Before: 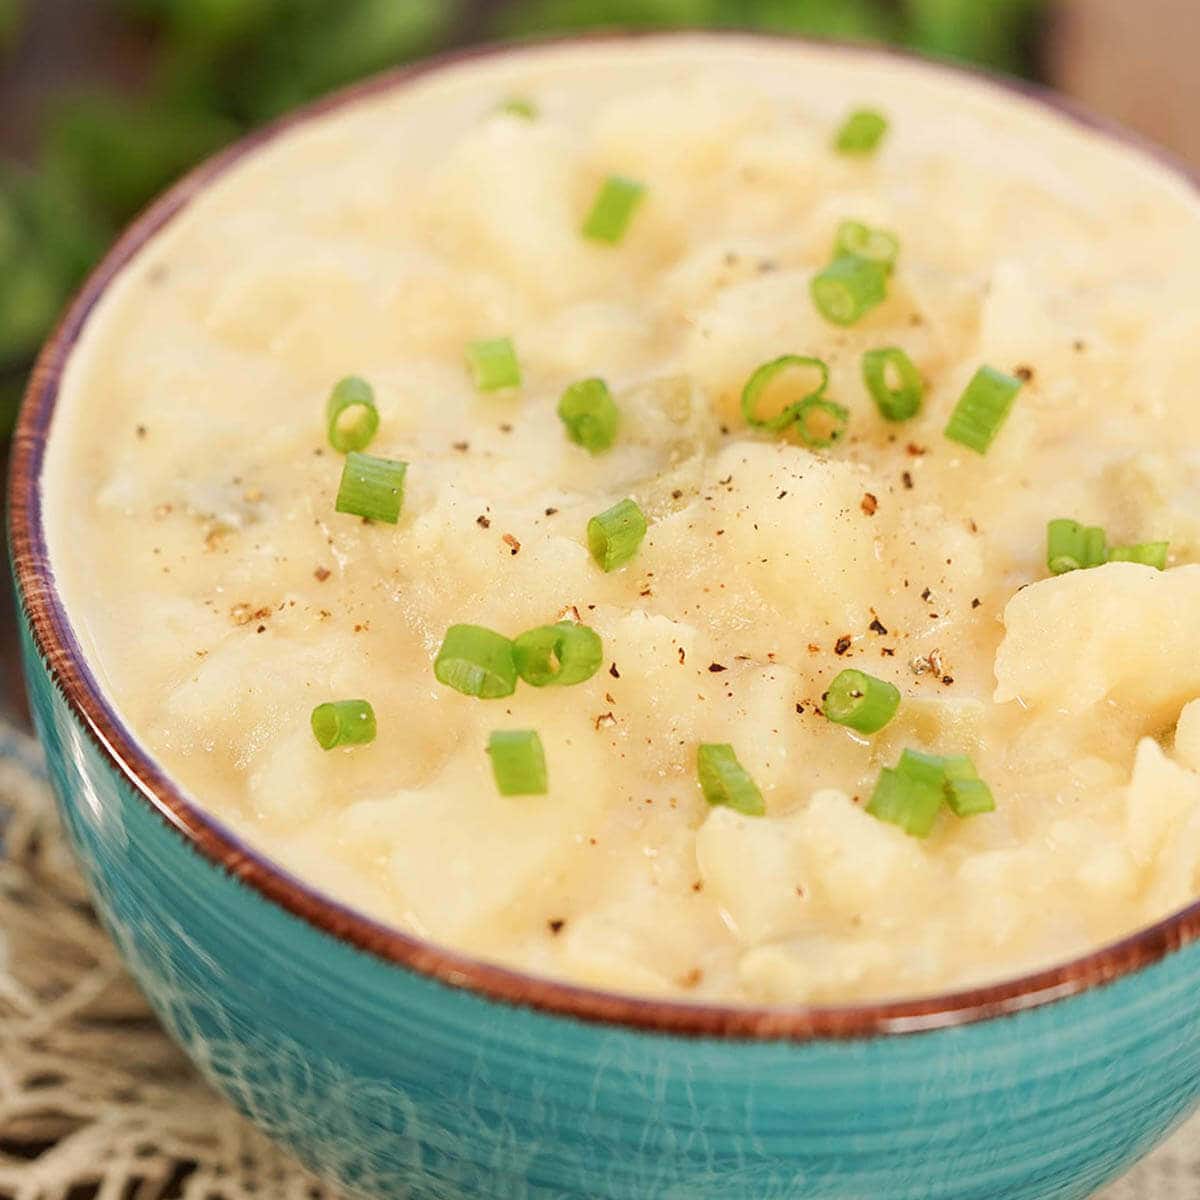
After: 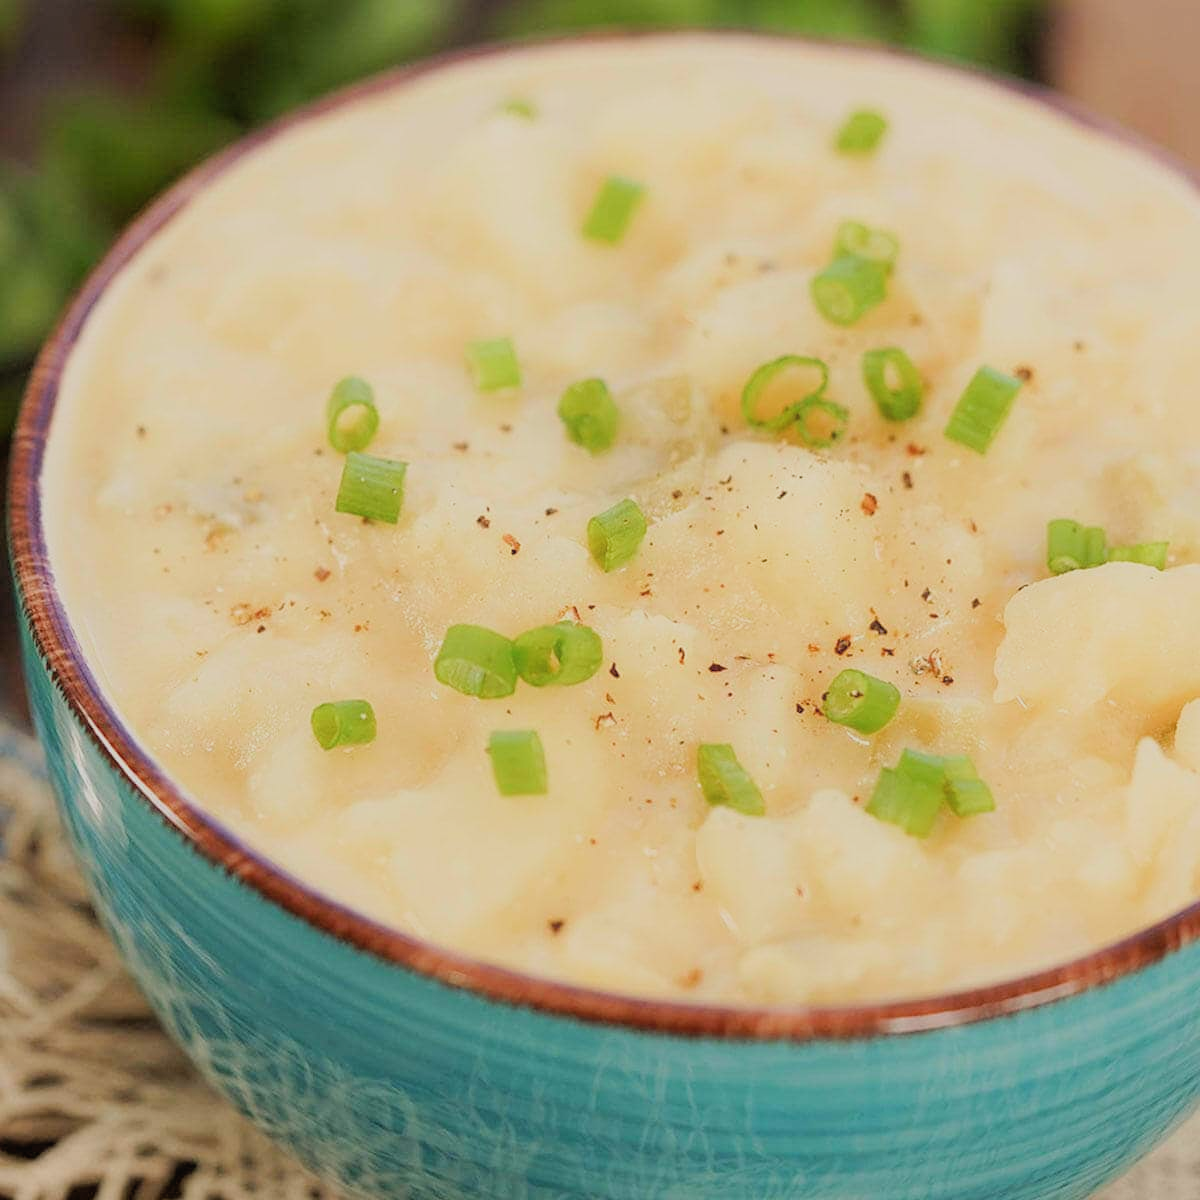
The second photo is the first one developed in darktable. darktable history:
contrast equalizer: y [[0.5, 0.486, 0.447, 0.446, 0.489, 0.5], [0.5 ×6], [0.5 ×6], [0 ×6], [0 ×6]]
filmic rgb: black relative exposure -7.92 EV, white relative exposure 4.13 EV, threshold 3 EV, hardness 4.02, latitude 51.22%, contrast 1.013, shadows ↔ highlights balance 5.35%, color science v5 (2021), contrast in shadows safe, contrast in highlights safe, enable highlight reconstruction true
